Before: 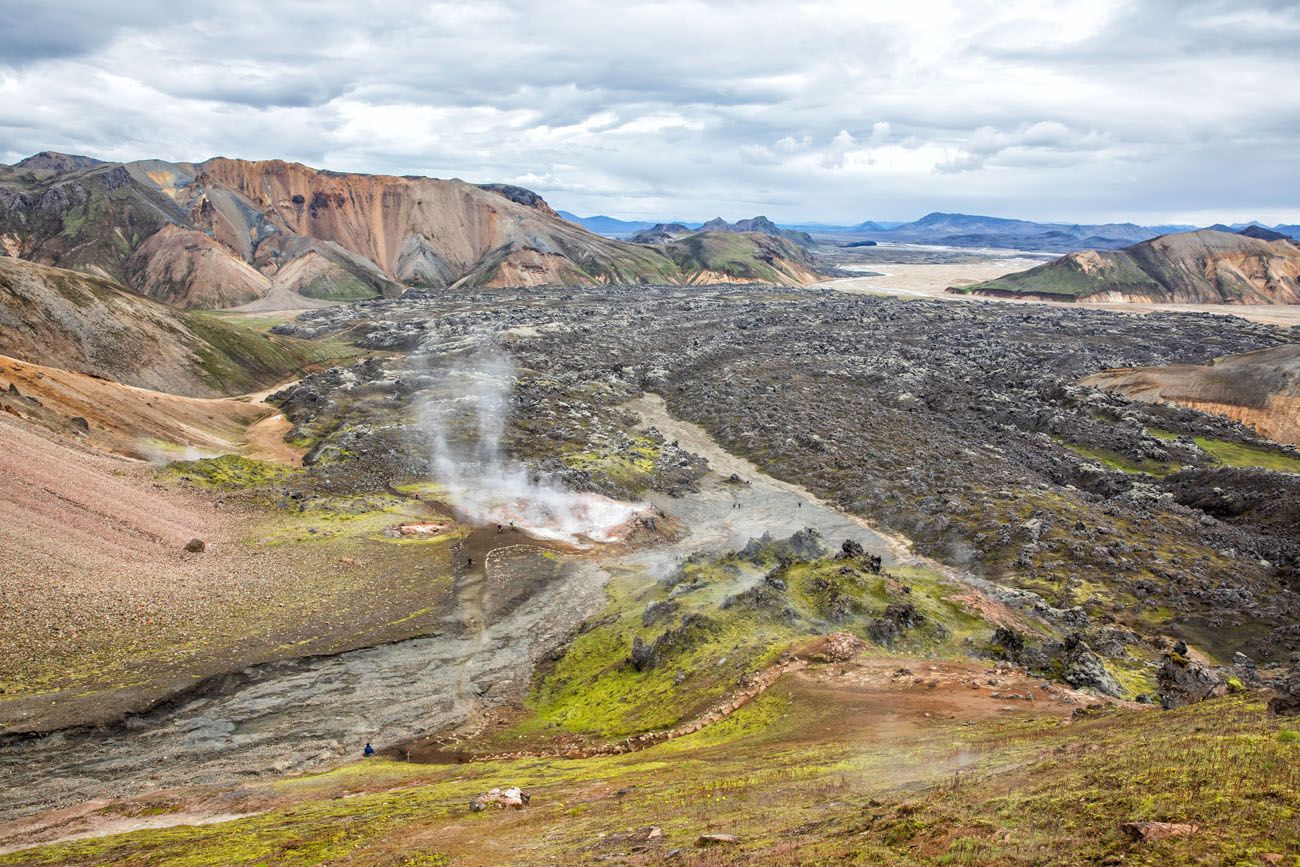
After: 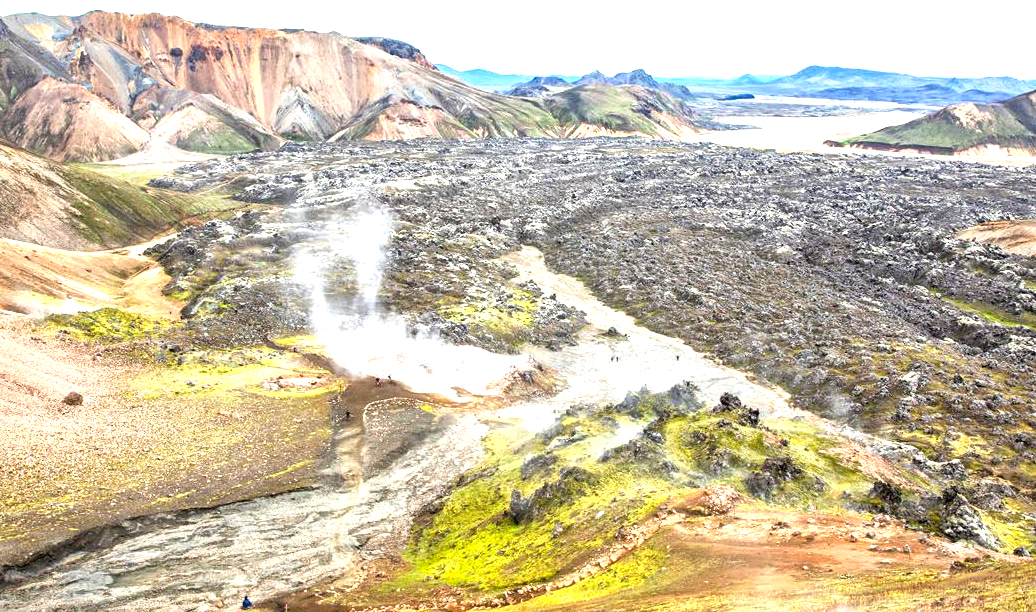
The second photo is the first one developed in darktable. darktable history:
local contrast: mode bilateral grid, contrast 25, coarseness 49, detail 123%, midtone range 0.2
contrast brightness saturation: saturation 0.103
exposure: black level correction 0, exposure 1.199 EV, compensate highlight preservation false
crop: left 9.397%, top 16.975%, right 10.907%, bottom 12.335%
